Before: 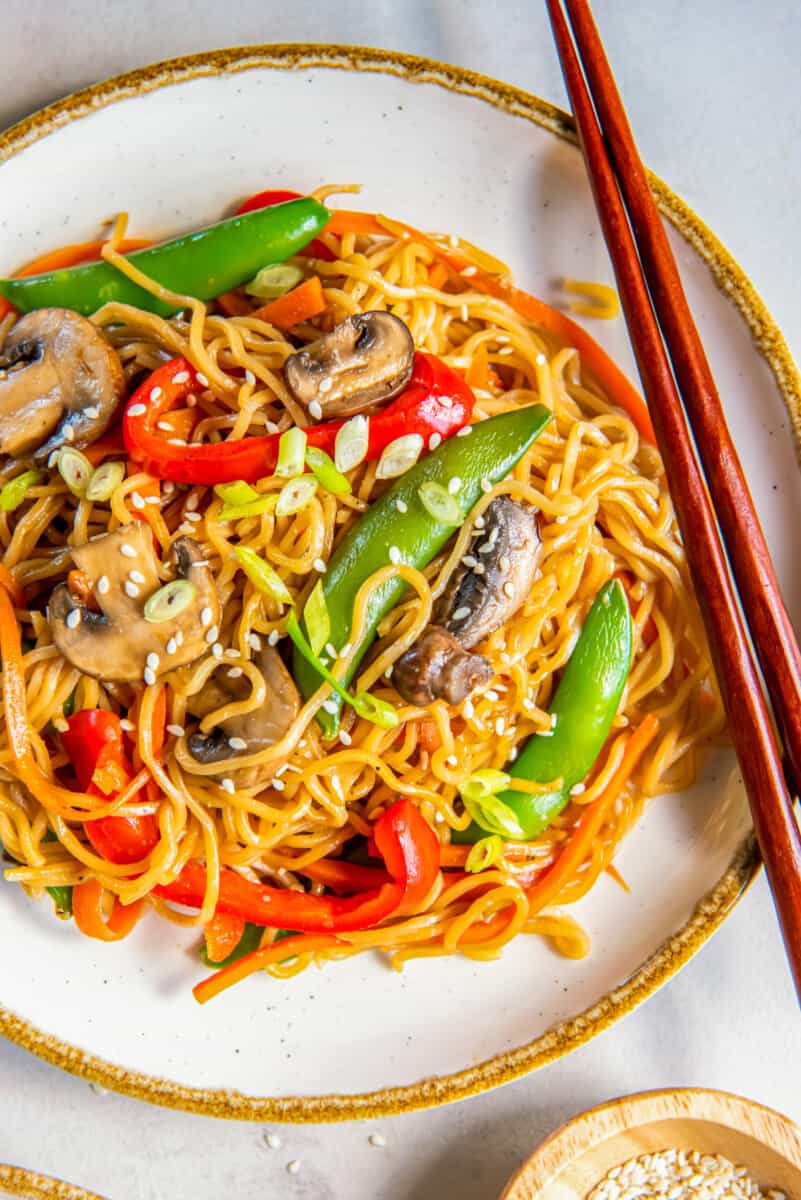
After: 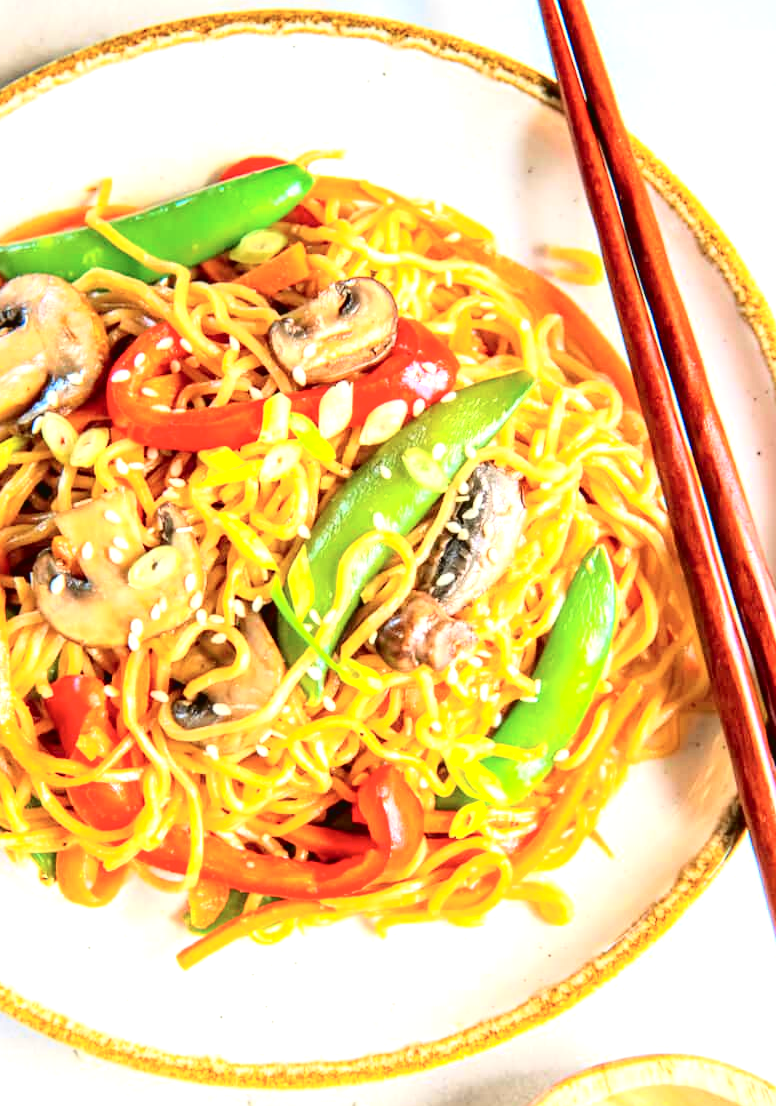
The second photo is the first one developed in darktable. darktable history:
exposure: black level correction 0, exposure 0.947 EV, compensate exposure bias true, compensate highlight preservation false
tone curve: curves: ch0 [(0, 0.023) (0.087, 0.065) (0.184, 0.168) (0.45, 0.54) (0.57, 0.683) (0.722, 0.825) (0.877, 0.948) (1, 1)]; ch1 [(0, 0) (0.388, 0.369) (0.447, 0.447) (0.505, 0.5) (0.534, 0.528) (0.573, 0.583) (0.663, 0.68) (1, 1)]; ch2 [(0, 0) (0.314, 0.223) (0.427, 0.405) (0.492, 0.505) (0.531, 0.55) (0.589, 0.599) (1, 1)], color space Lab, independent channels, preserve colors none
crop: left 2.024%, top 2.852%, right 1.094%, bottom 4.936%
